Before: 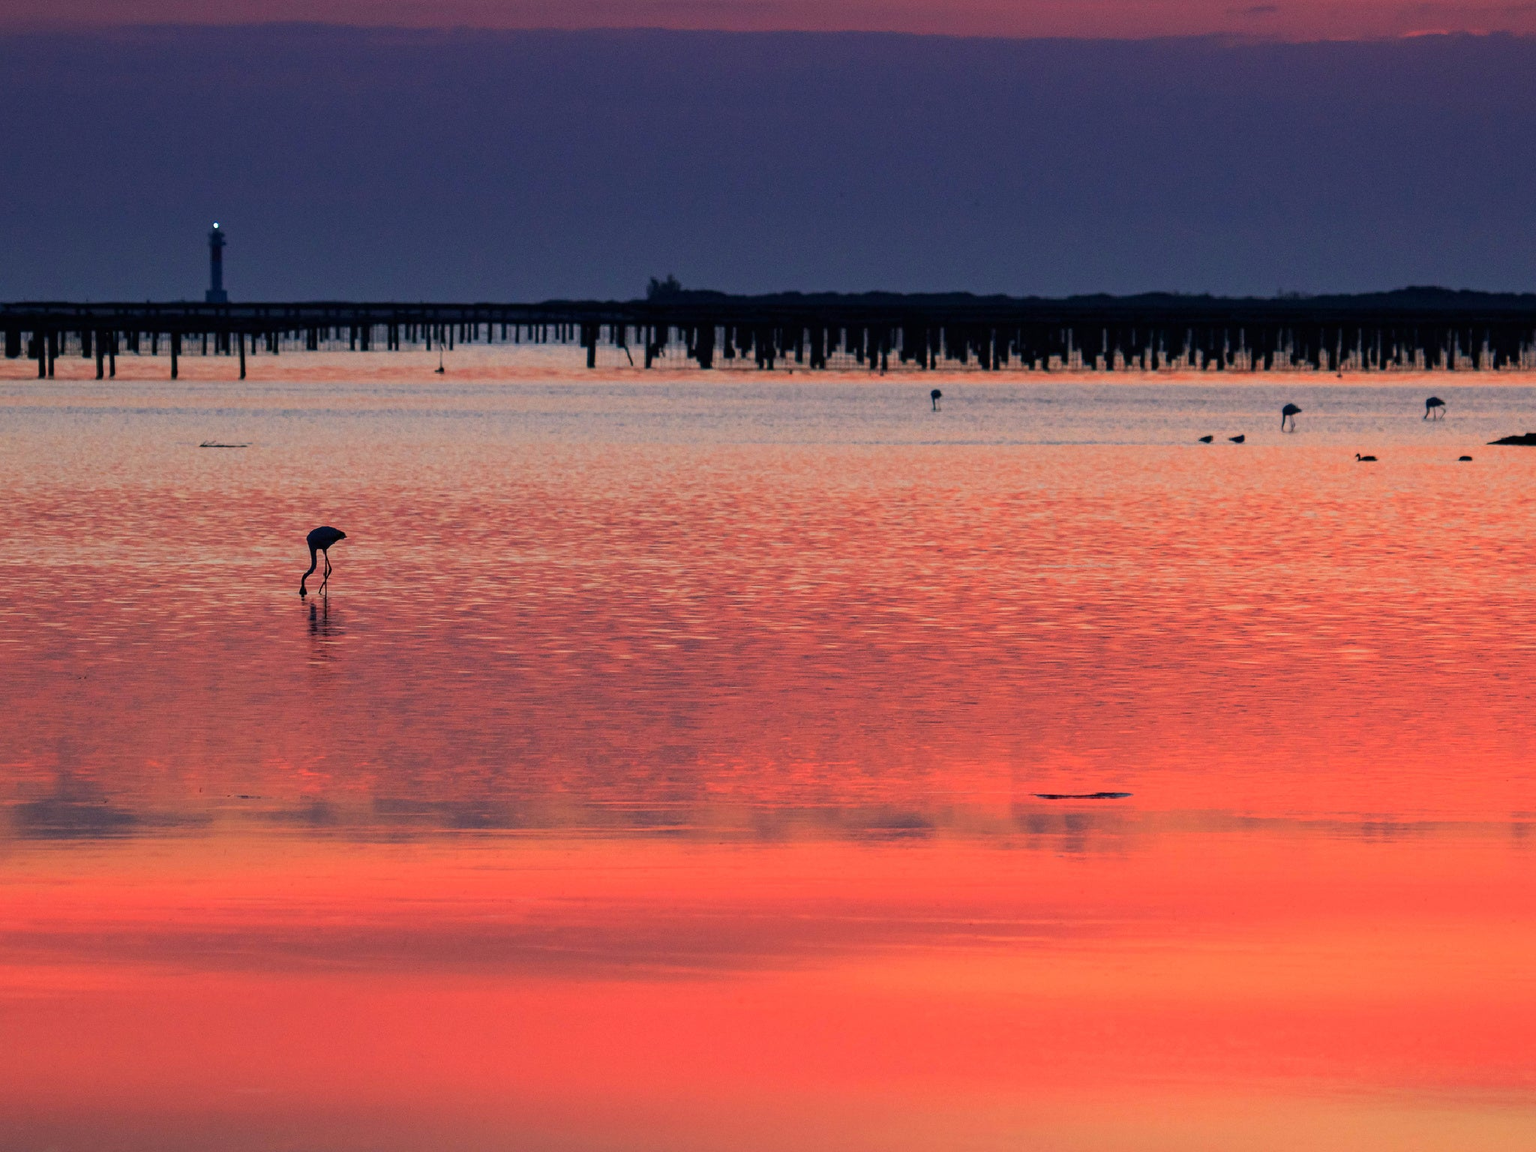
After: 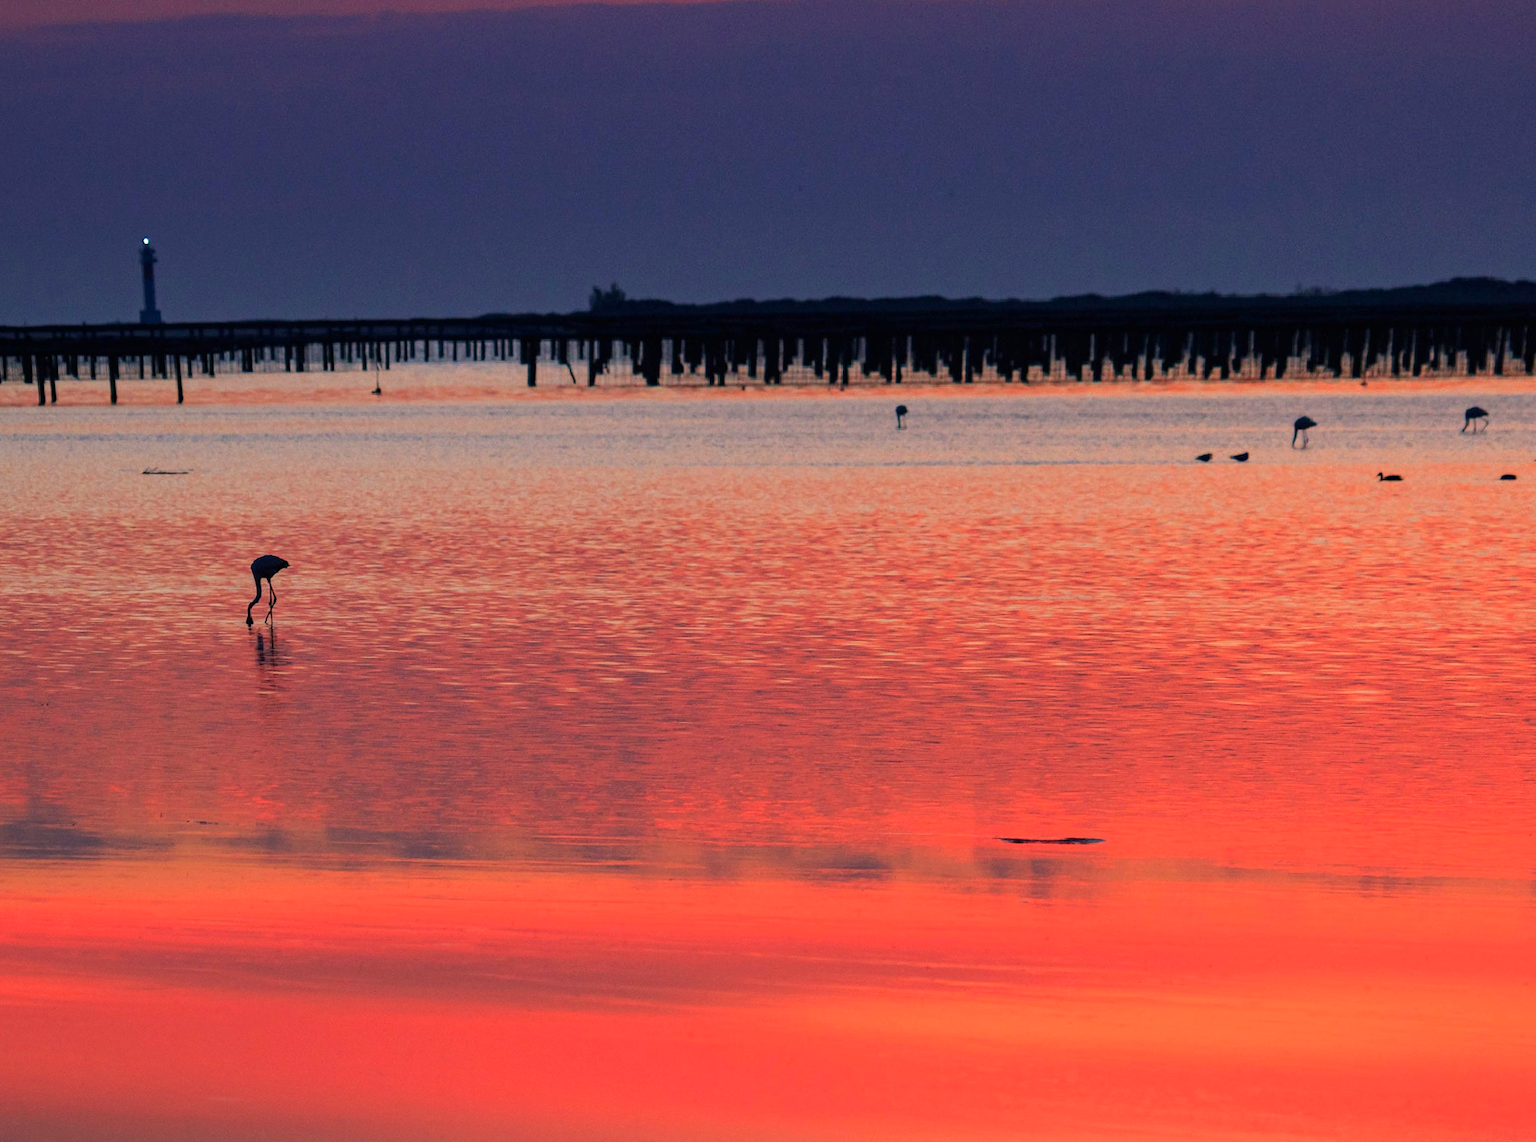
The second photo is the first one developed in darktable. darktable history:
color correction: highlights a* 0.816, highlights b* 2.78, saturation 1.1
rotate and perspective: rotation 0.062°, lens shift (vertical) 0.115, lens shift (horizontal) -0.133, crop left 0.047, crop right 0.94, crop top 0.061, crop bottom 0.94
